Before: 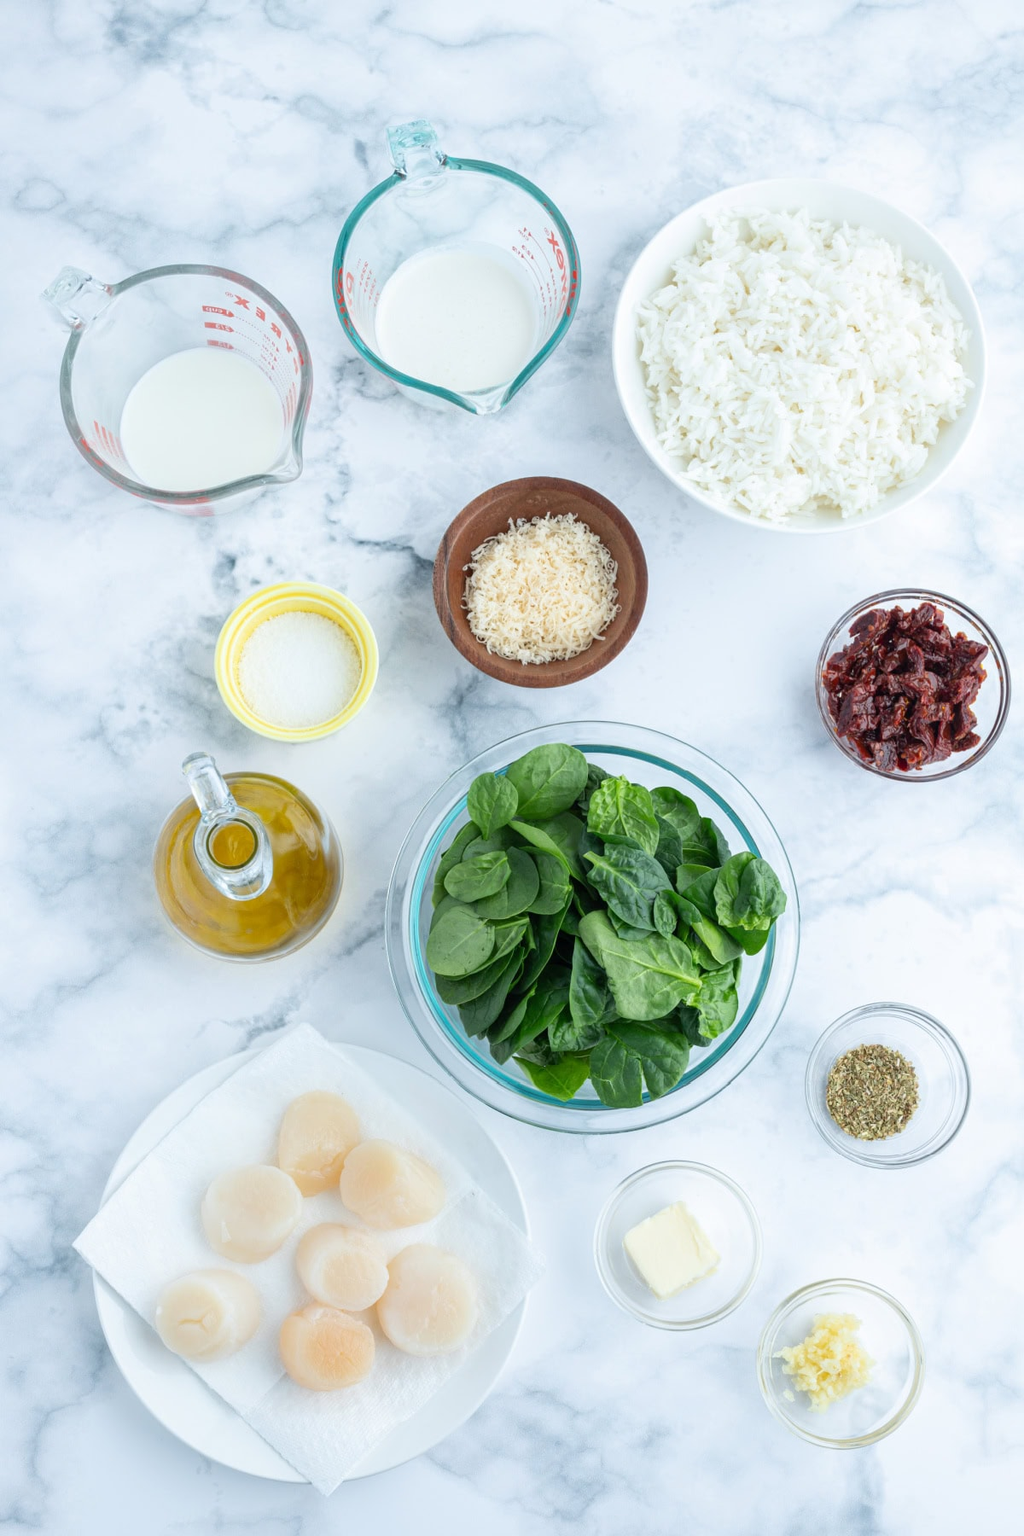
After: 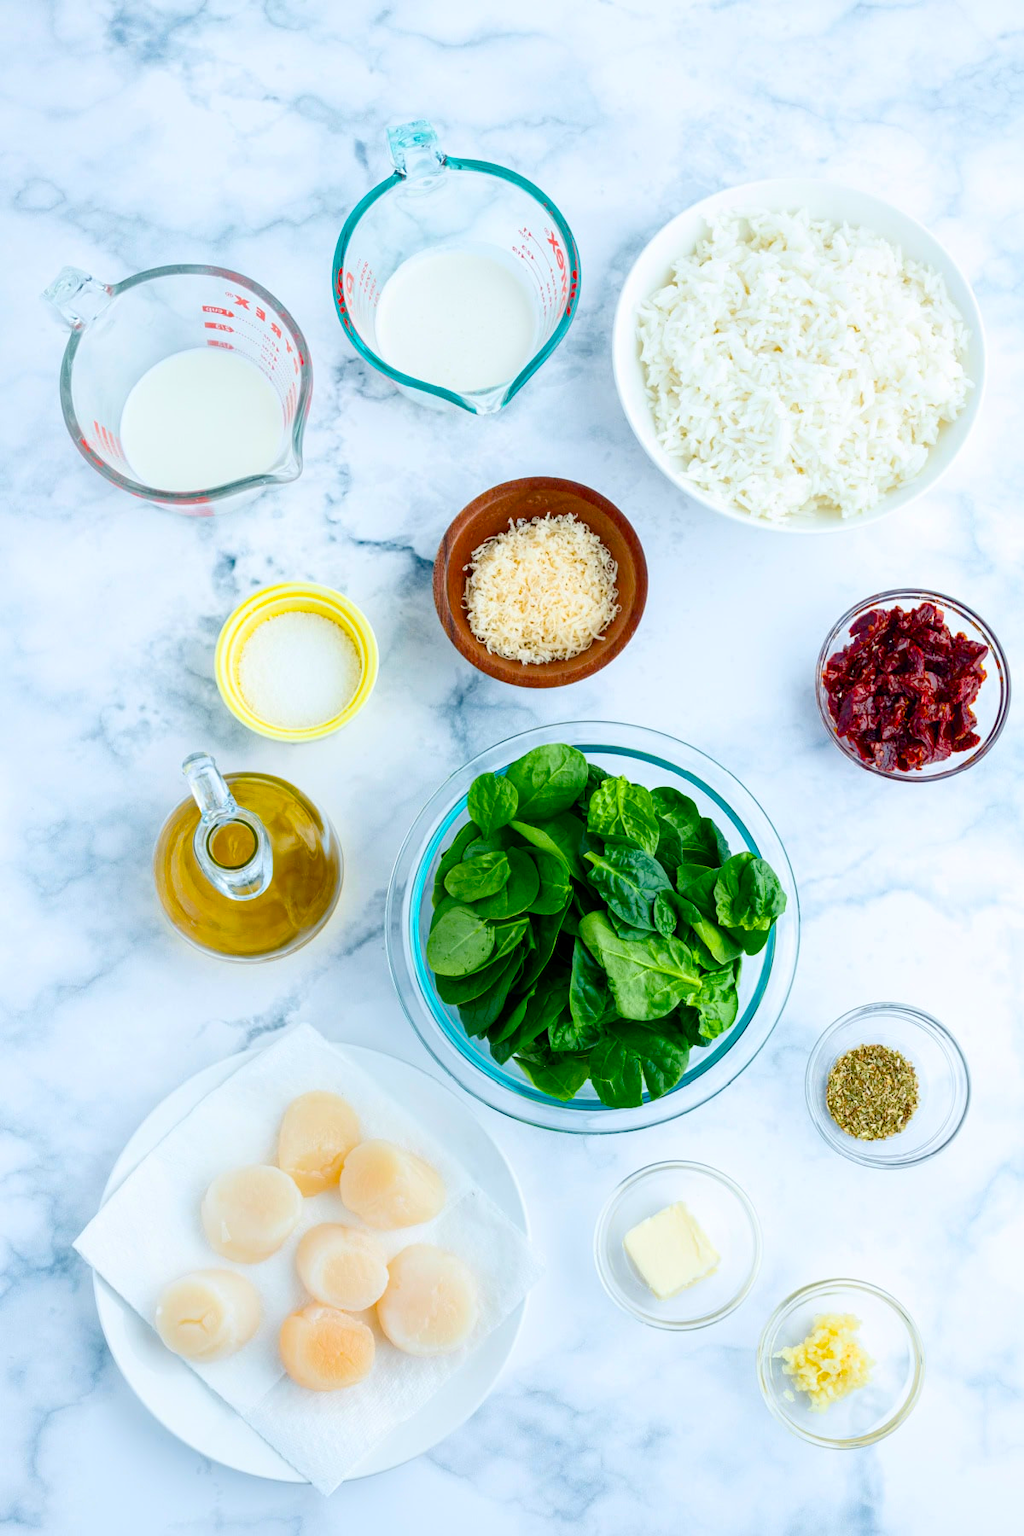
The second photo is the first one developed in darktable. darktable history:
color balance rgb: linear chroma grading › global chroma 40.573%, perceptual saturation grading › global saturation 13.941%, perceptual saturation grading › highlights -30.367%, perceptual saturation grading › shadows 51.867%, global vibrance 14.93%
contrast brightness saturation: contrast 0.13, brightness -0.052, saturation 0.162
exposure: black level correction 0.002, compensate highlight preservation false
